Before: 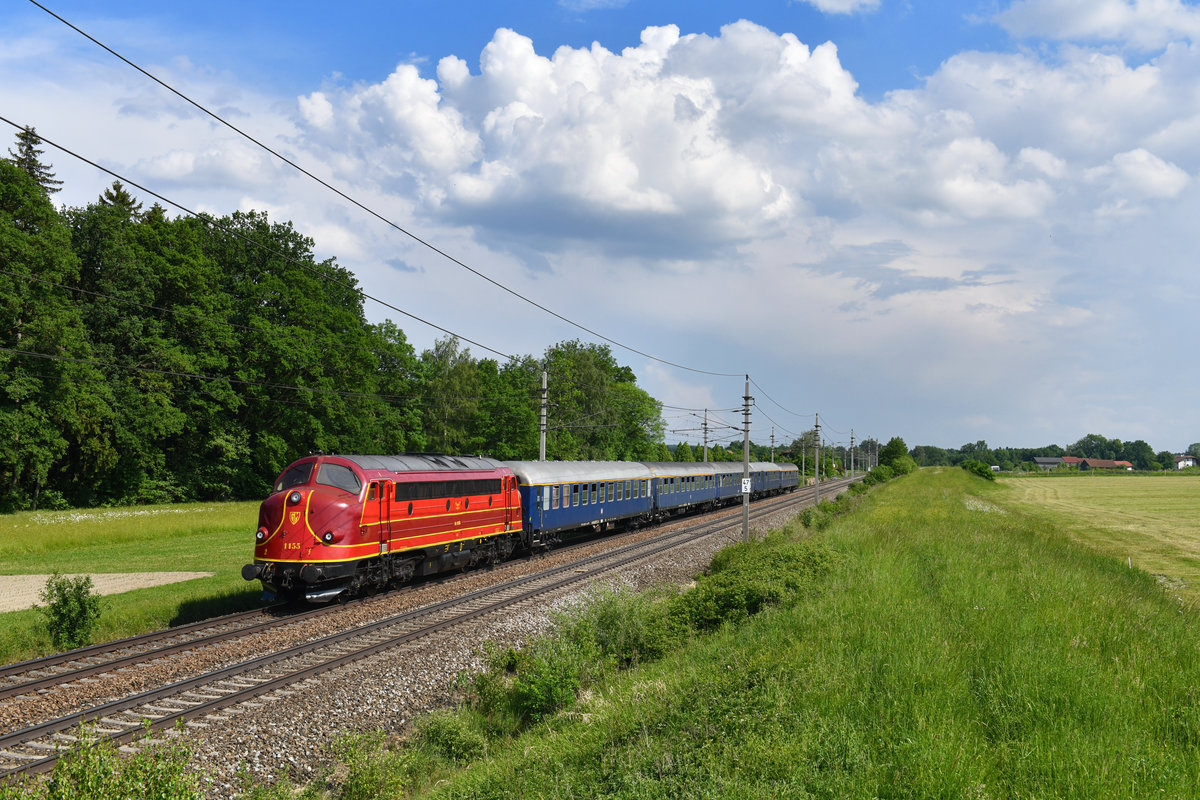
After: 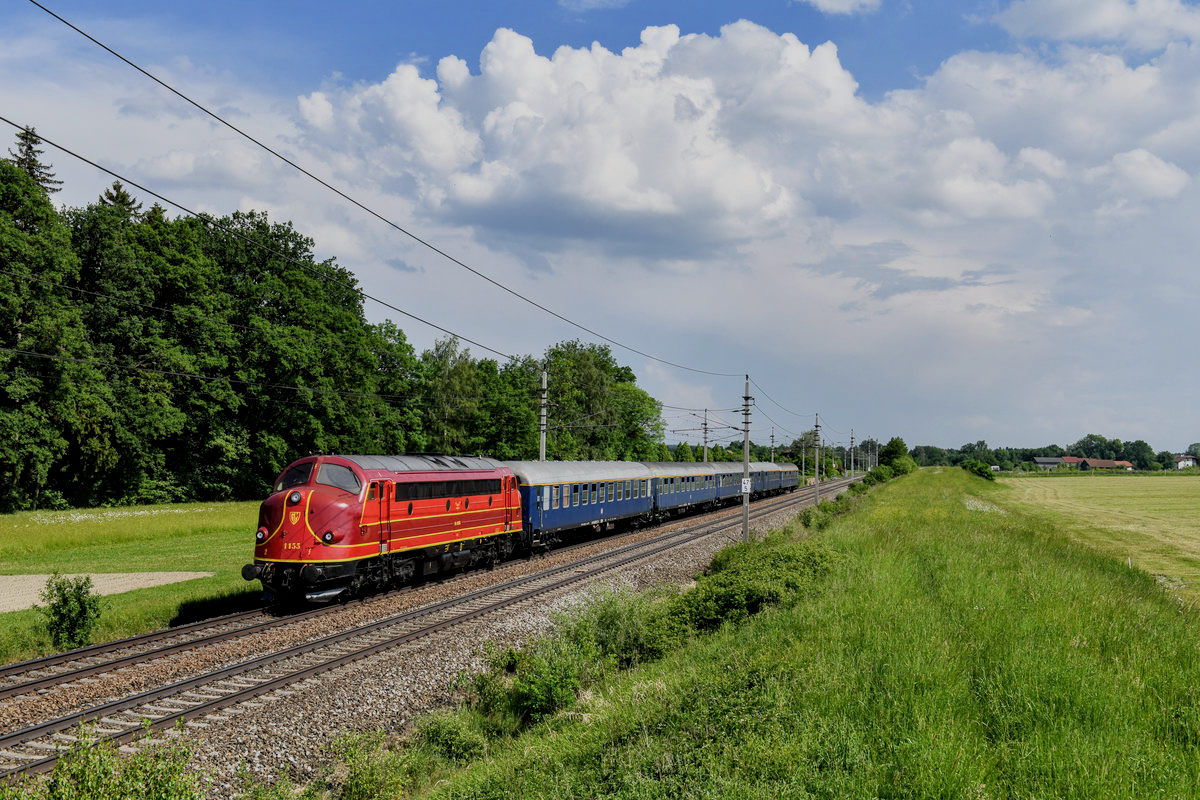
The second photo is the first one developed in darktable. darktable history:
filmic rgb: black relative exposure -7.38 EV, white relative exposure 5.08 EV, hardness 3.22
local contrast: on, module defaults
